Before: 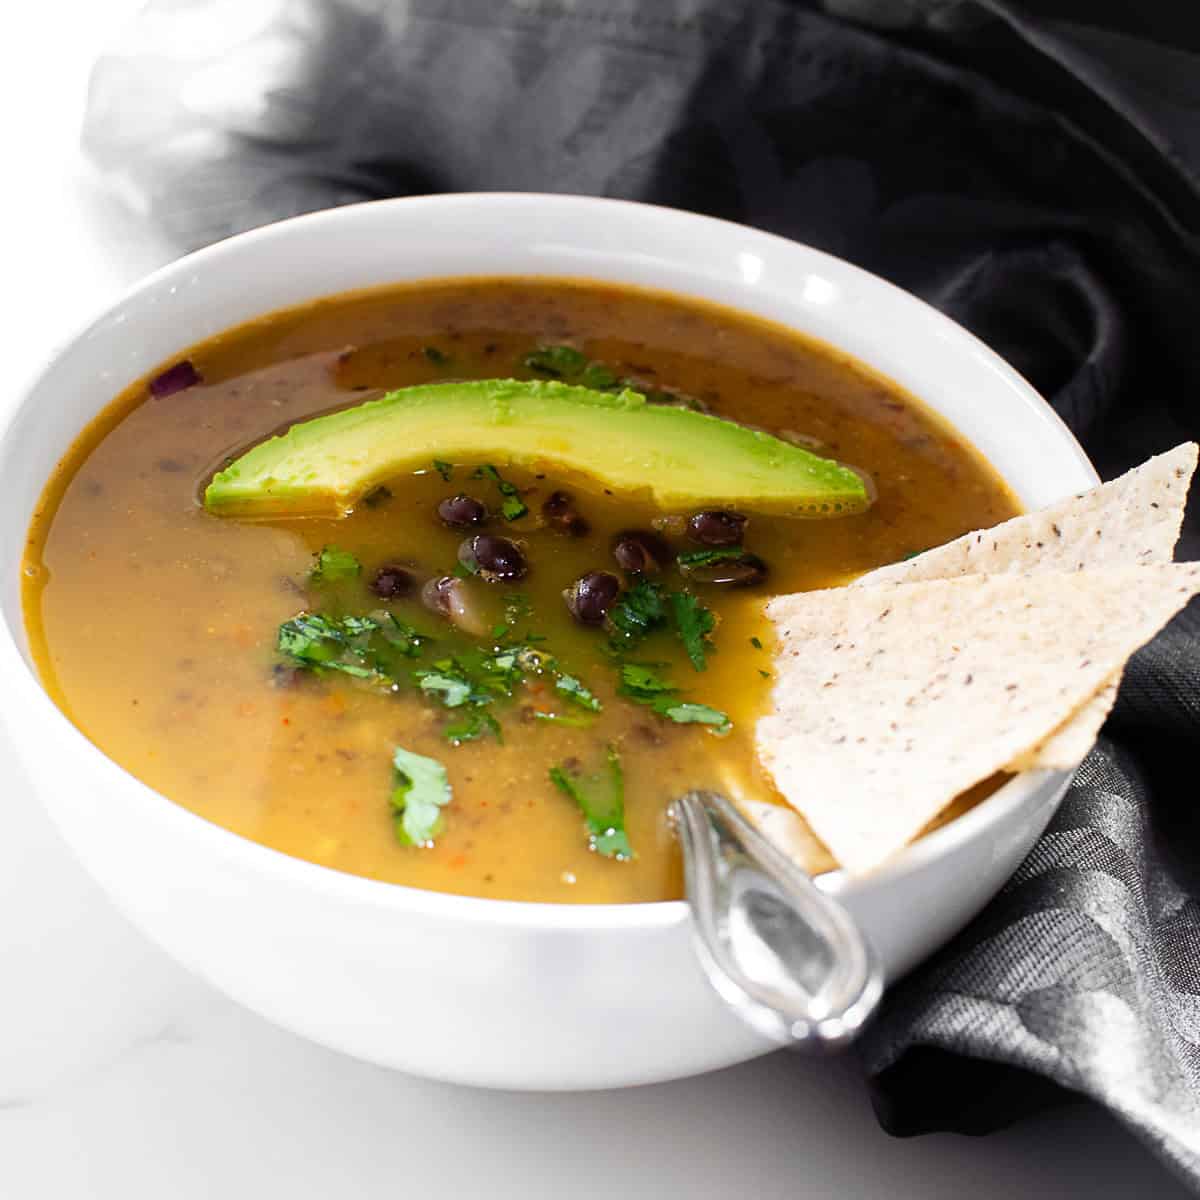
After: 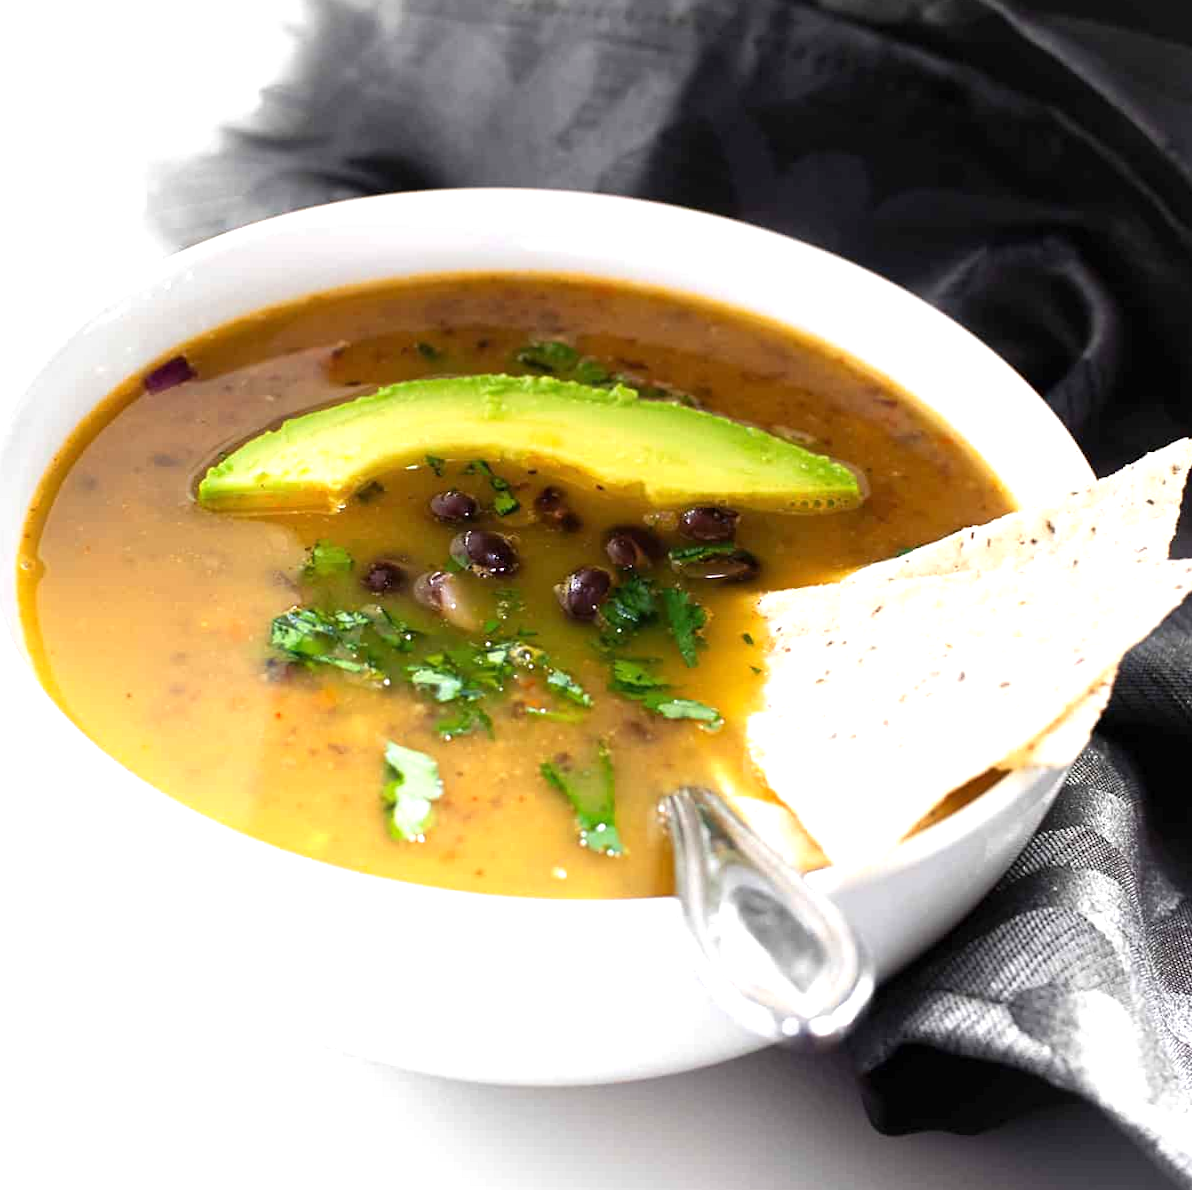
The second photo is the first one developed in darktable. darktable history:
rotate and perspective: rotation 0.192°, lens shift (horizontal) -0.015, crop left 0.005, crop right 0.996, crop top 0.006, crop bottom 0.99
exposure: exposure 0.6 EV, compensate highlight preservation false
